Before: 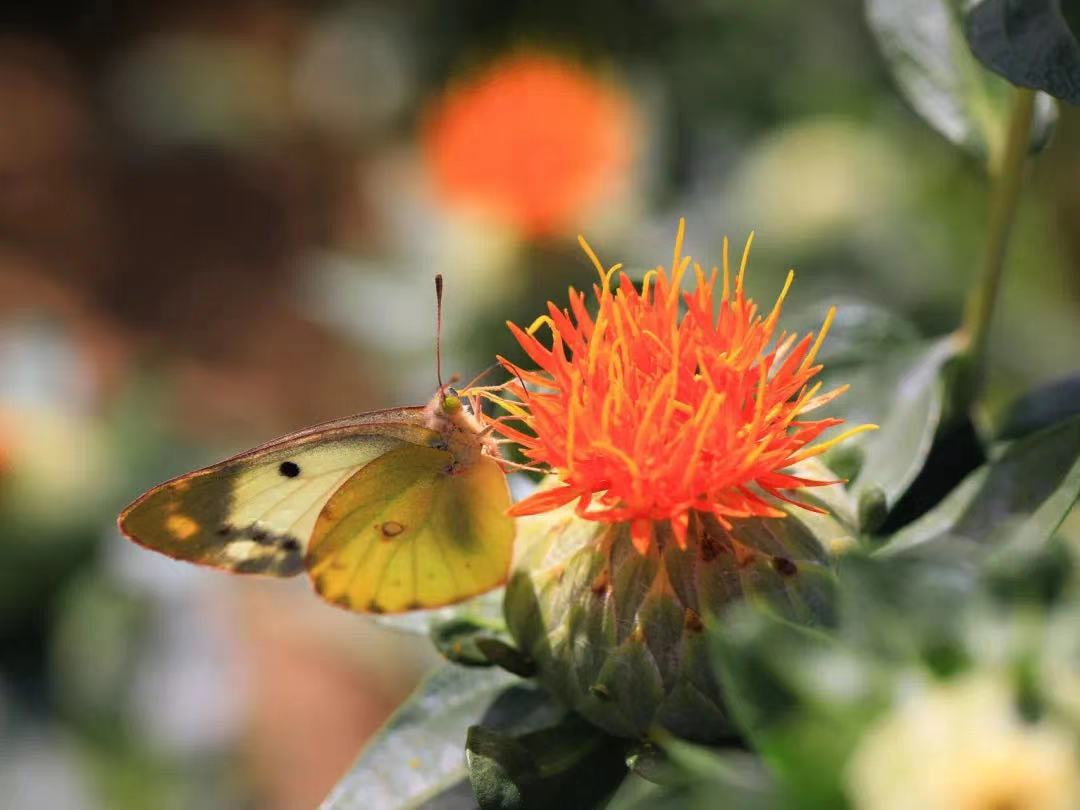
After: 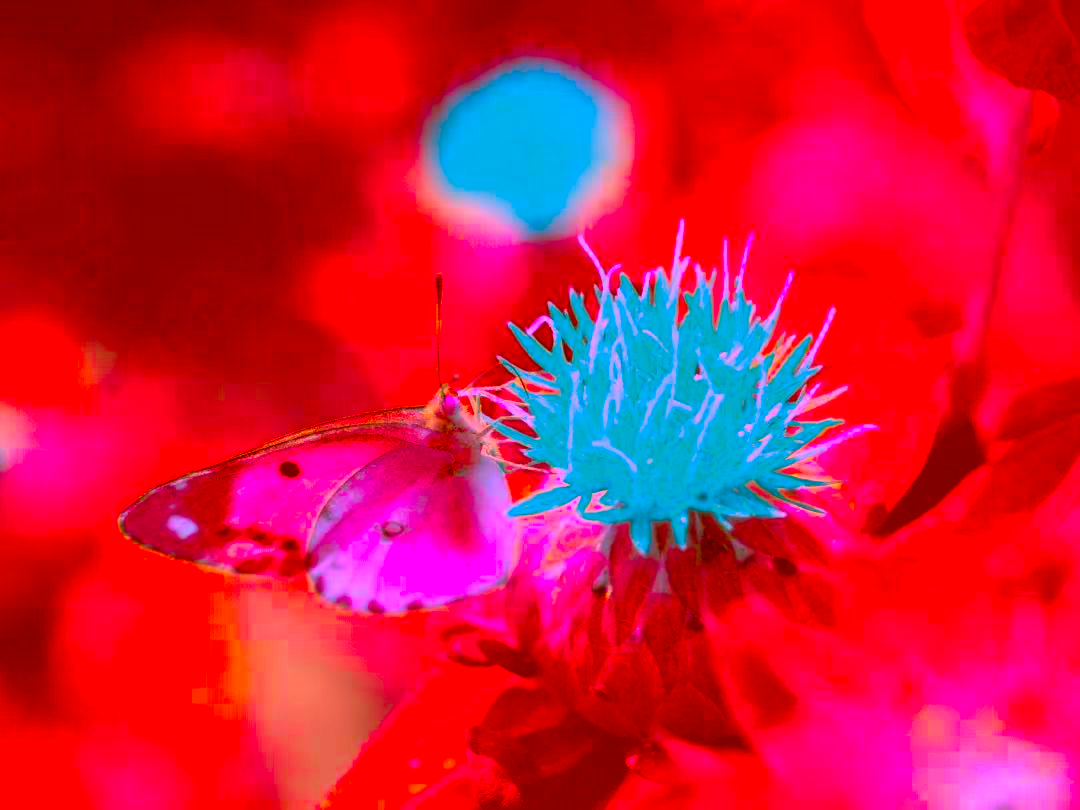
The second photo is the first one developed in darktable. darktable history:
exposure: exposure -0.055 EV, compensate exposure bias true, compensate highlight preservation false
color correction: highlights a* -38.9, highlights b* -39.82, shadows a* -39.32, shadows b* -39.56, saturation -2.97
